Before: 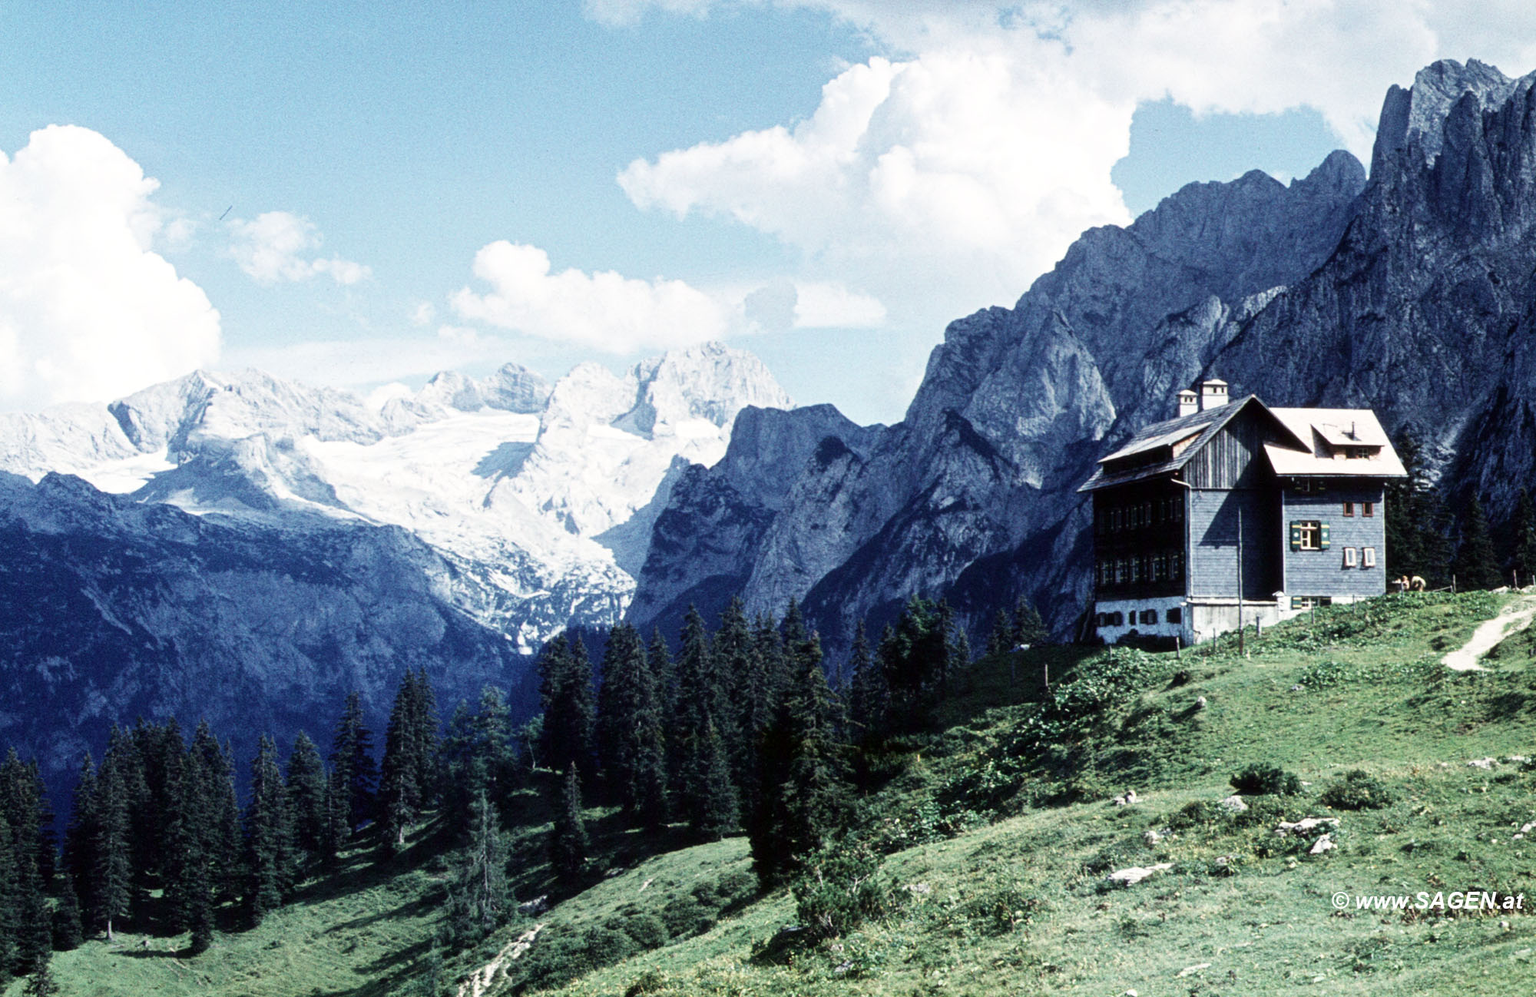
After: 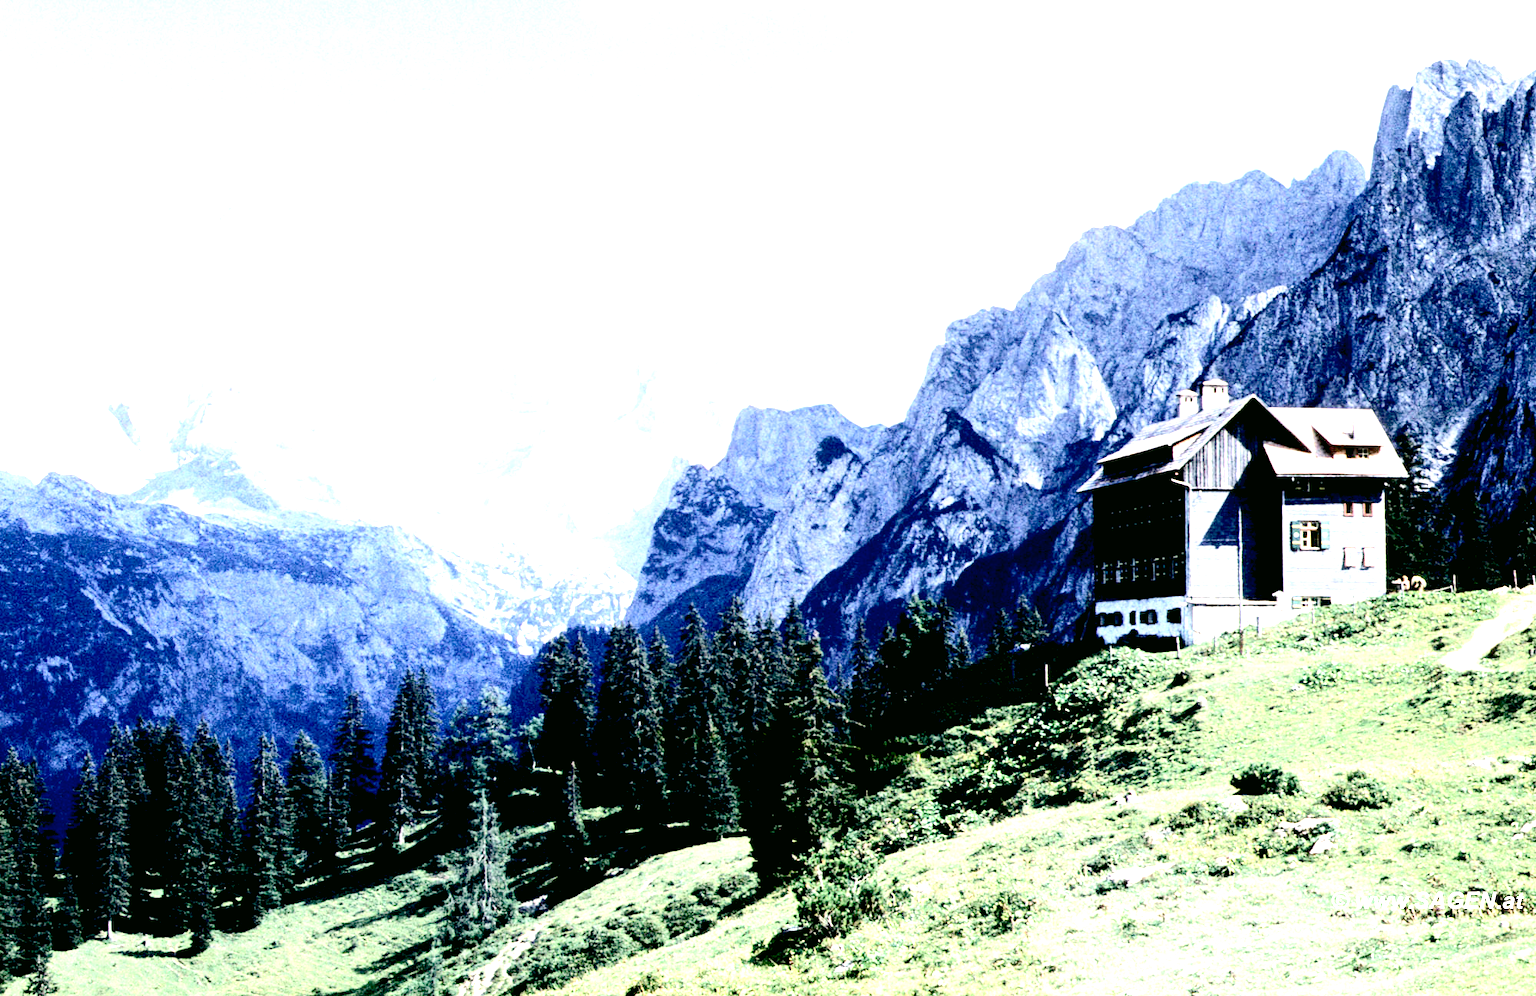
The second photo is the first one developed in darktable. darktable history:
contrast brightness saturation: contrast 0.238, brightness 0.088
color balance rgb: perceptual saturation grading › global saturation 0.89%, perceptual brilliance grading › mid-tones 9.068%, perceptual brilliance grading › shadows 15.179%, global vibrance -24.976%
exposure: black level correction 0.014, exposure 1.766 EV, compensate highlight preservation false
color correction: highlights a* 4.52, highlights b* 4.92, shadows a* -8.05, shadows b* 5.06
